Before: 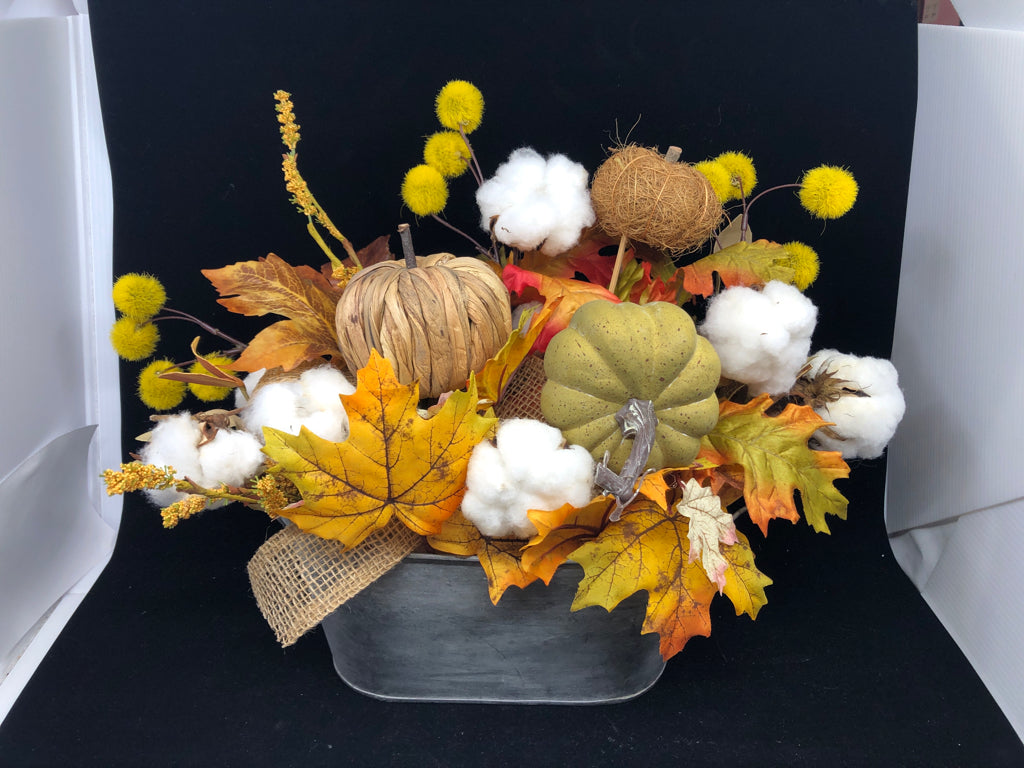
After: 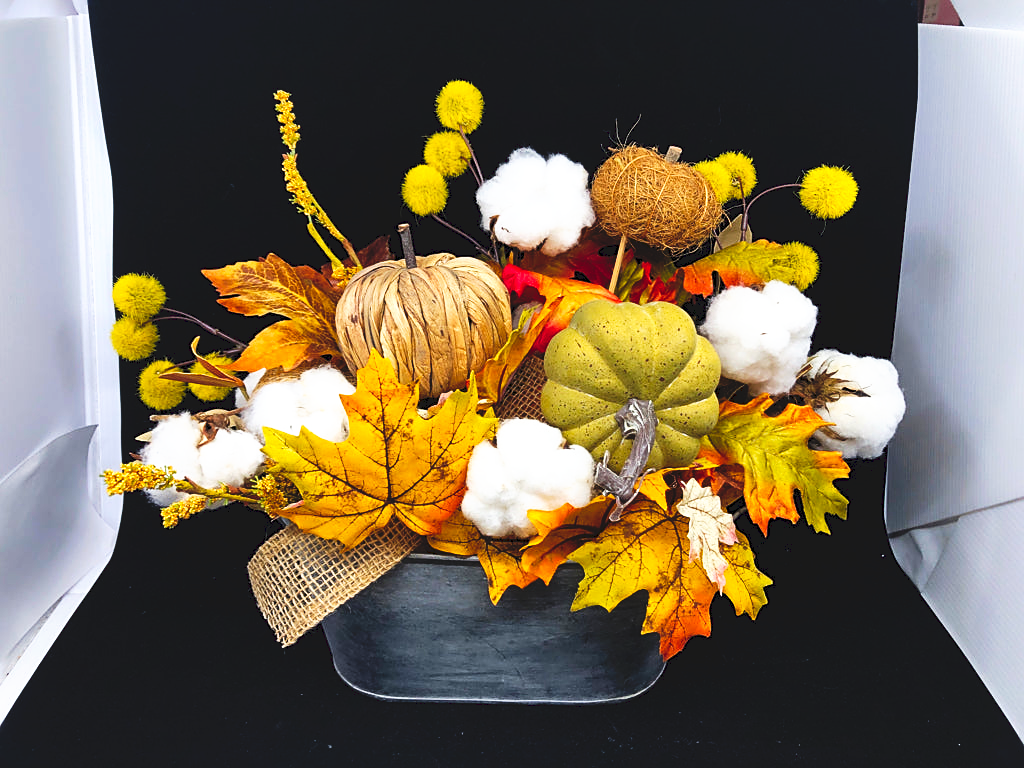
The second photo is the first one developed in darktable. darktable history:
tone curve: curves: ch0 [(0, 0) (0.003, 0.082) (0.011, 0.082) (0.025, 0.088) (0.044, 0.088) (0.069, 0.093) (0.1, 0.101) (0.136, 0.109) (0.177, 0.129) (0.224, 0.155) (0.277, 0.214) (0.335, 0.289) (0.399, 0.378) (0.468, 0.476) (0.543, 0.589) (0.623, 0.713) (0.709, 0.826) (0.801, 0.908) (0.898, 0.98) (1, 1)], preserve colors none
color balance rgb: perceptual saturation grading › global saturation 10%, global vibrance 10%
sharpen: on, module defaults
